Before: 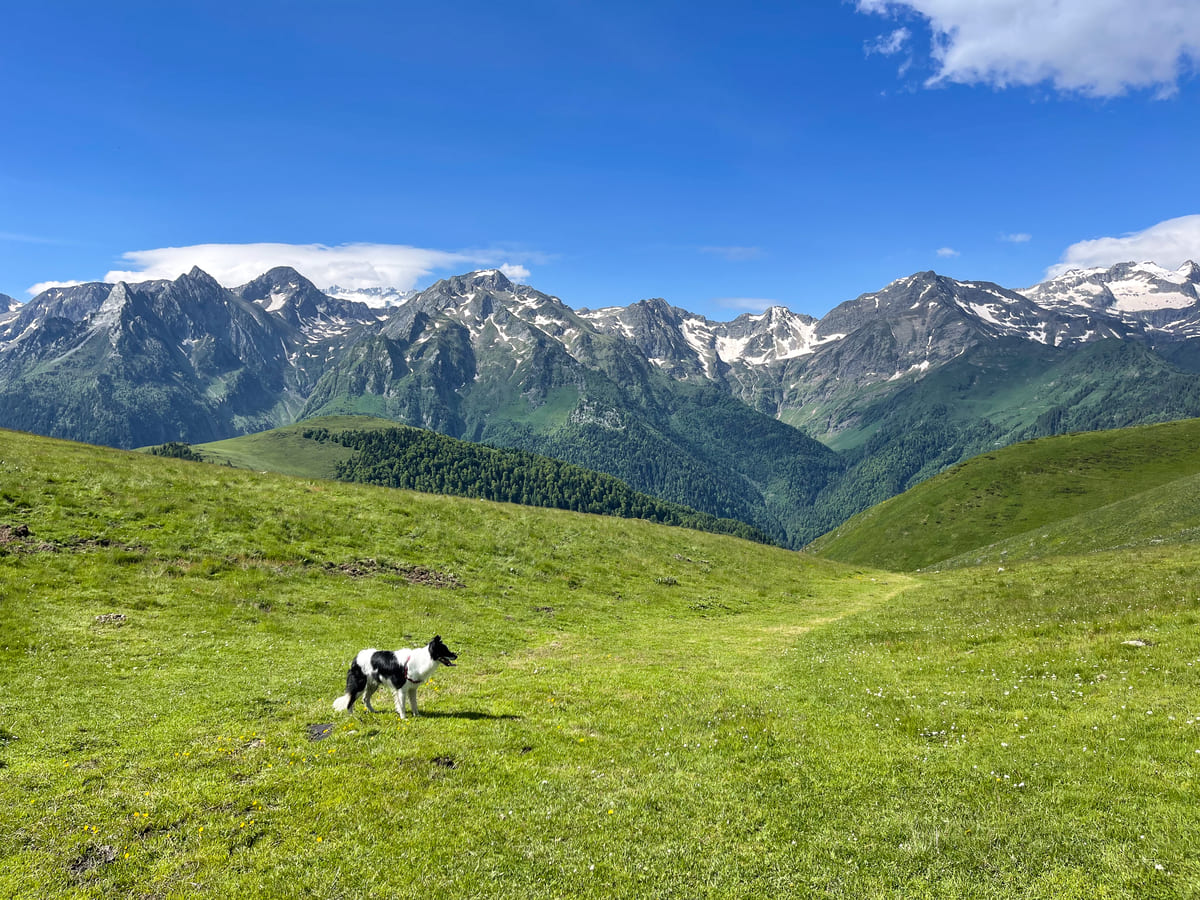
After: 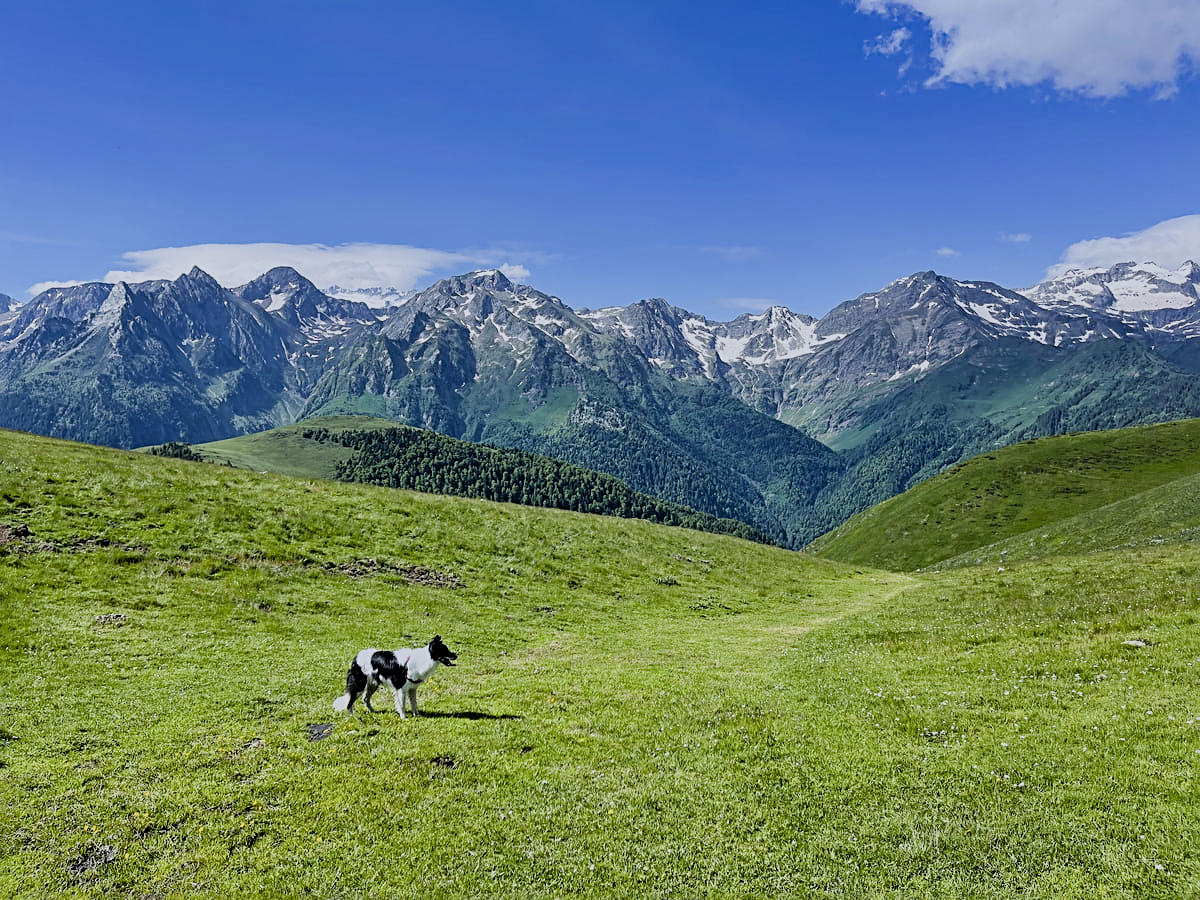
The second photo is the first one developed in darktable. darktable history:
filmic rgb: black relative exposure -6.98 EV, white relative exposure 5.63 EV, hardness 2.86
white balance: red 0.931, blue 1.11
sharpen: radius 2.767
color balance rgb: shadows lift › chroma 1%, shadows lift › hue 28.8°, power › hue 60°, highlights gain › chroma 1%, highlights gain › hue 60°, global offset › luminance 0.25%, perceptual saturation grading › highlights -20%, perceptual saturation grading › shadows 20%, perceptual brilliance grading › highlights 5%, perceptual brilliance grading › shadows -10%, global vibrance 19.67%
